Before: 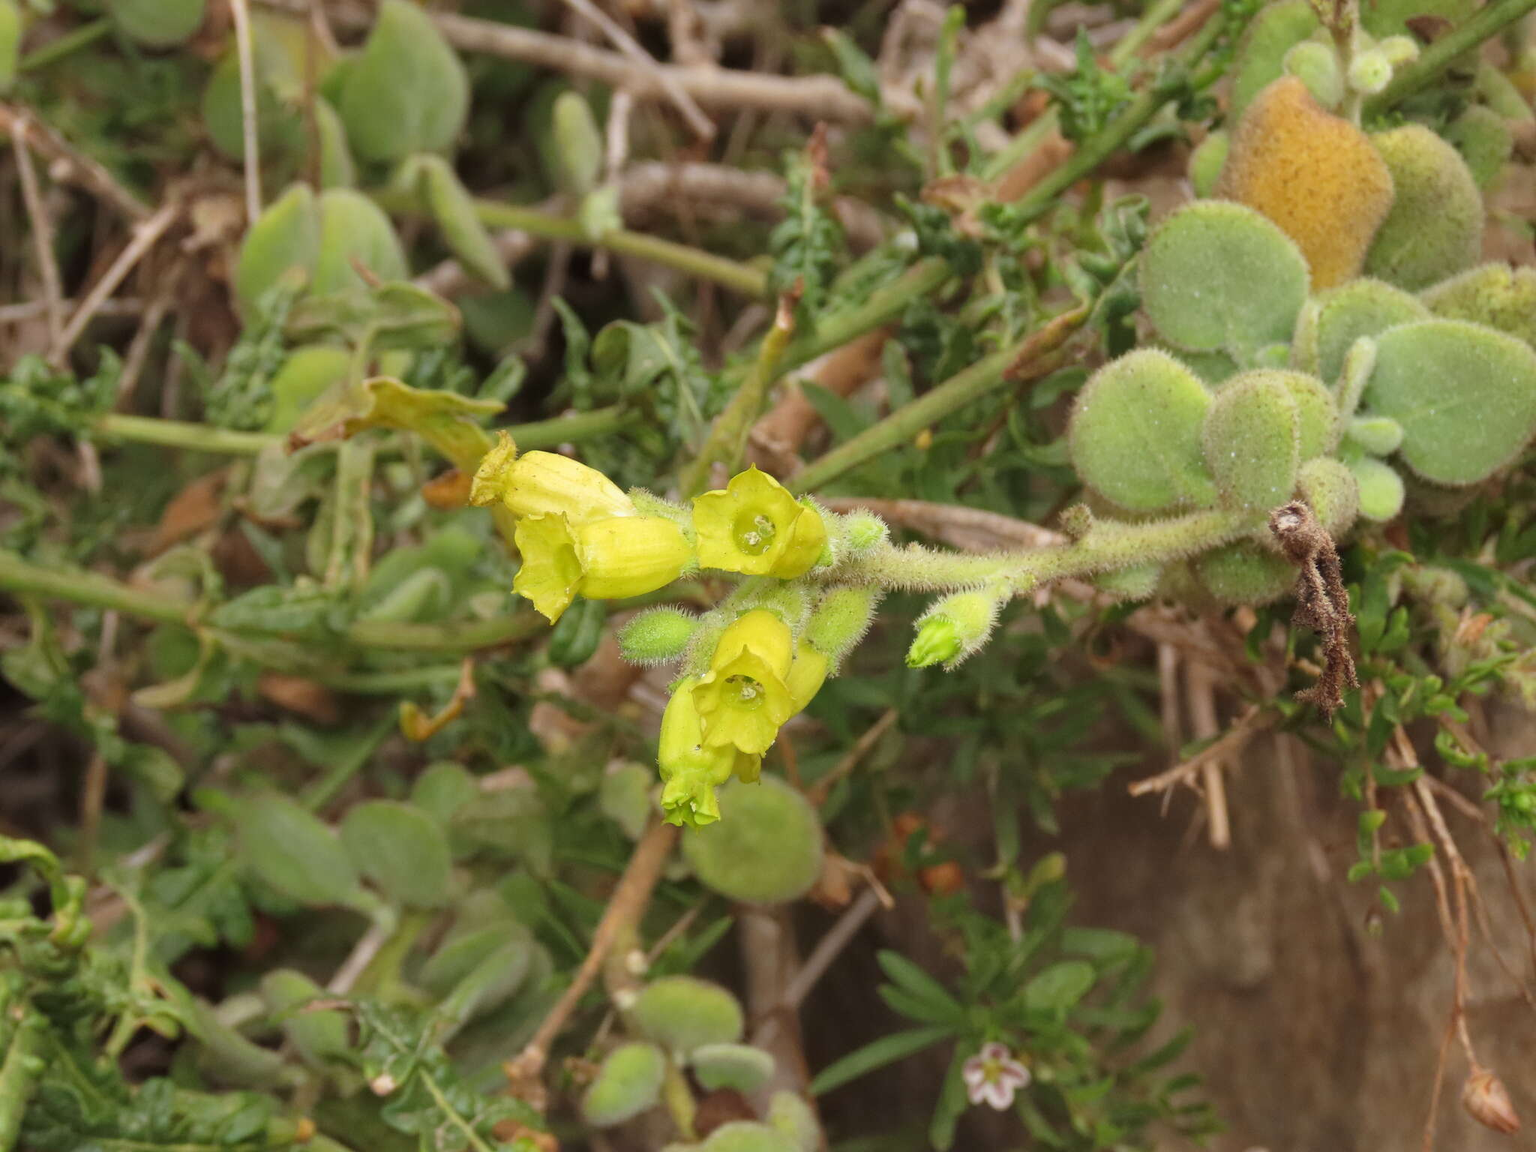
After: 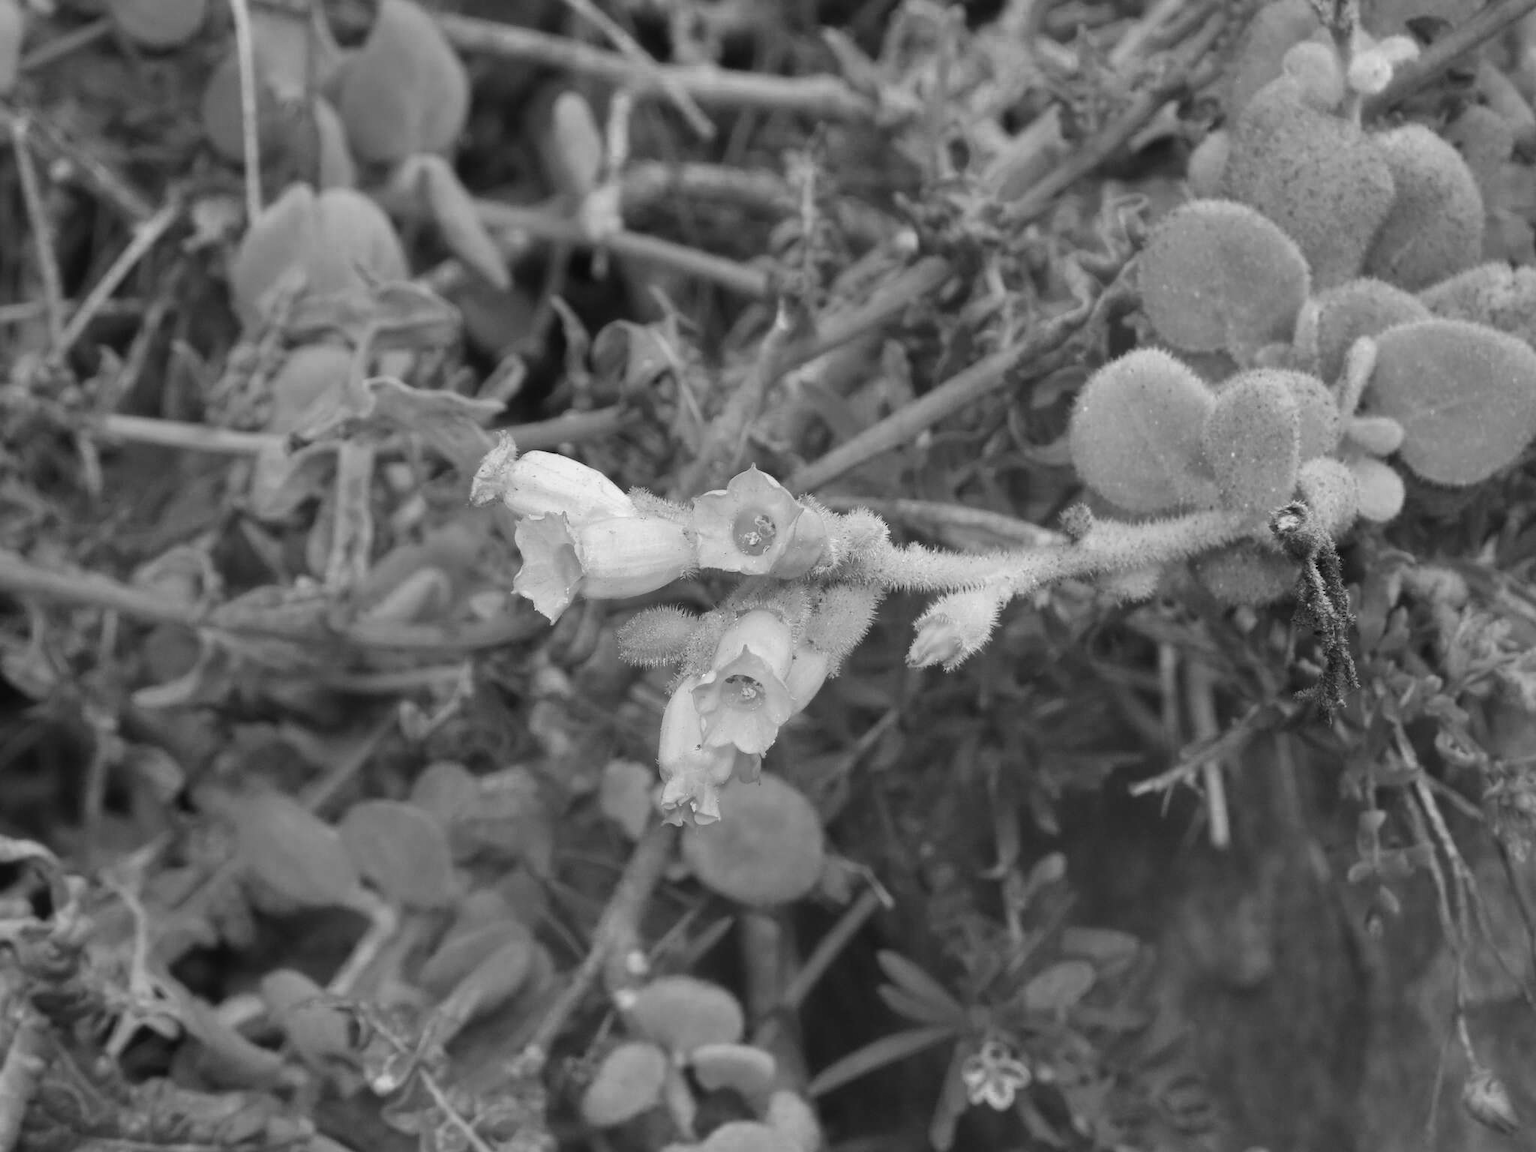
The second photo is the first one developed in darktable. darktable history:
color balance rgb: shadows lift › chroma 4.41%, shadows lift › hue 27°, power › chroma 2.5%, power › hue 70°, highlights gain › chroma 1%, highlights gain › hue 27°, saturation formula JzAzBz (2021)
color zones: curves: ch0 [(0.035, 0.242) (0.25, 0.5) (0.384, 0.214) (0.488, 0.255) (0.75, 0.5)]; ch1 [(0.063, 0.379) (0.25, 0.5) (0.354, 0.201) (0.489, 0.085) (0.729, 0.271)]; ch2 [(0.25, 0.5) (0.38, 0.517) (0.442, 0.51) (0.735, 0.456)]
monochrome: on, module defaults
shadows and highlights: shadows 20.91, highlights -82.73, soften with gaussian
